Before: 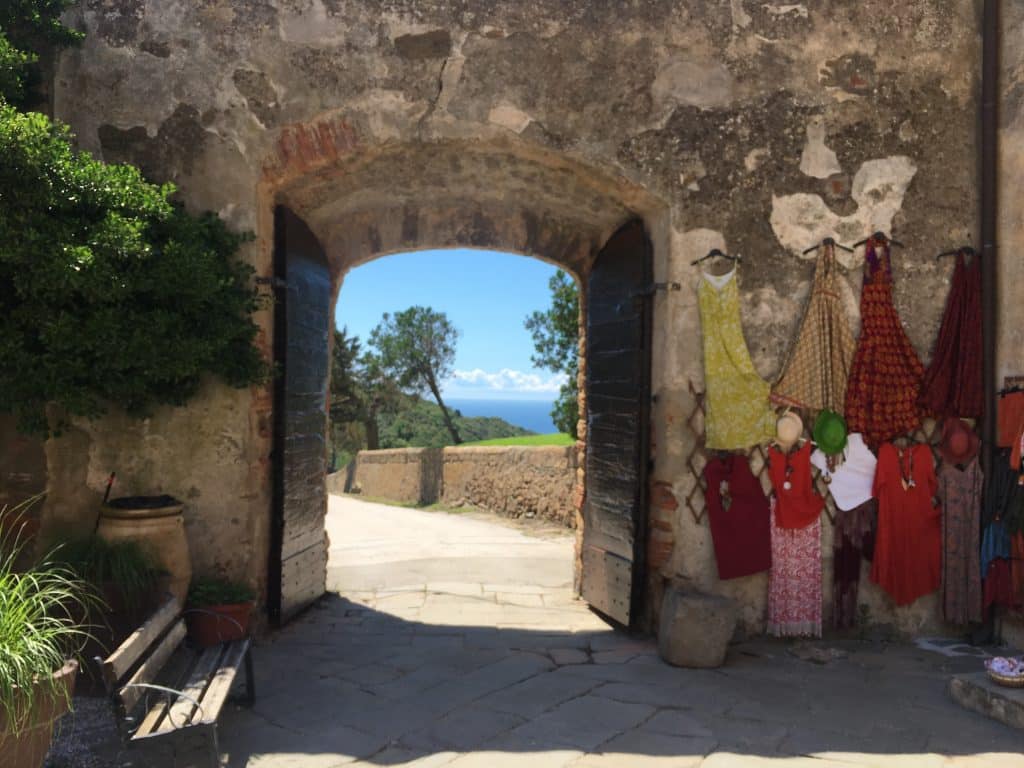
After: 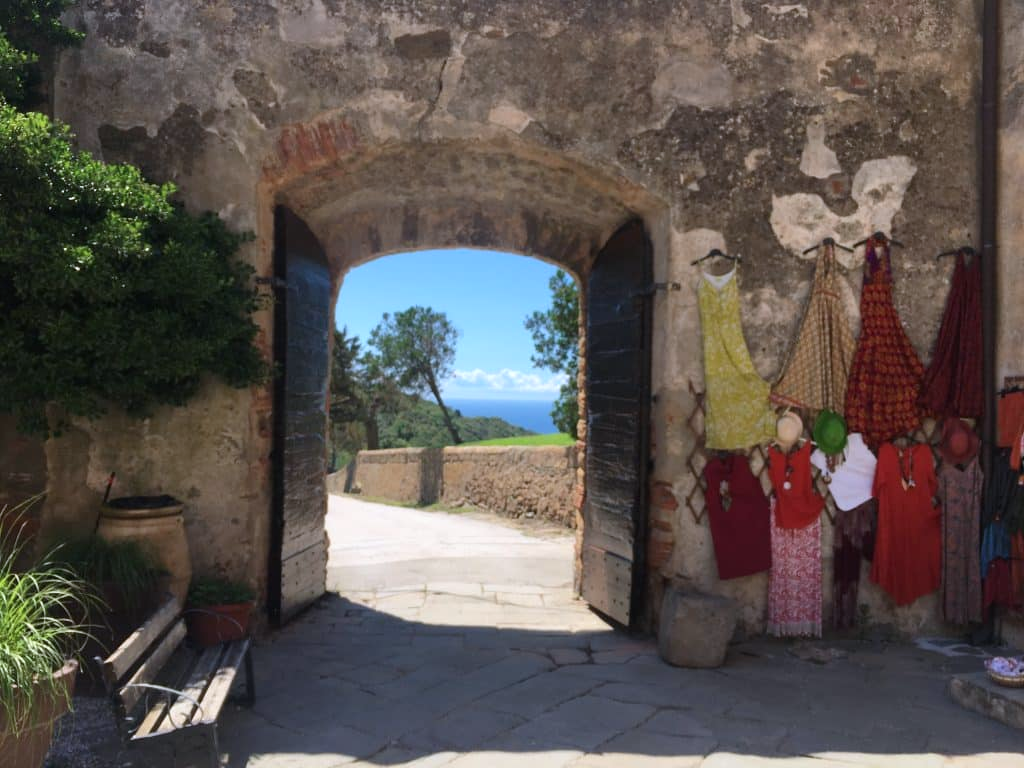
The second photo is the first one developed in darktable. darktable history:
color calibration: gray › normalize channels true, illuminant as shot in camera, x 0.358, y 0.373, temperature 4628.91 K, gamut compression 0.009
